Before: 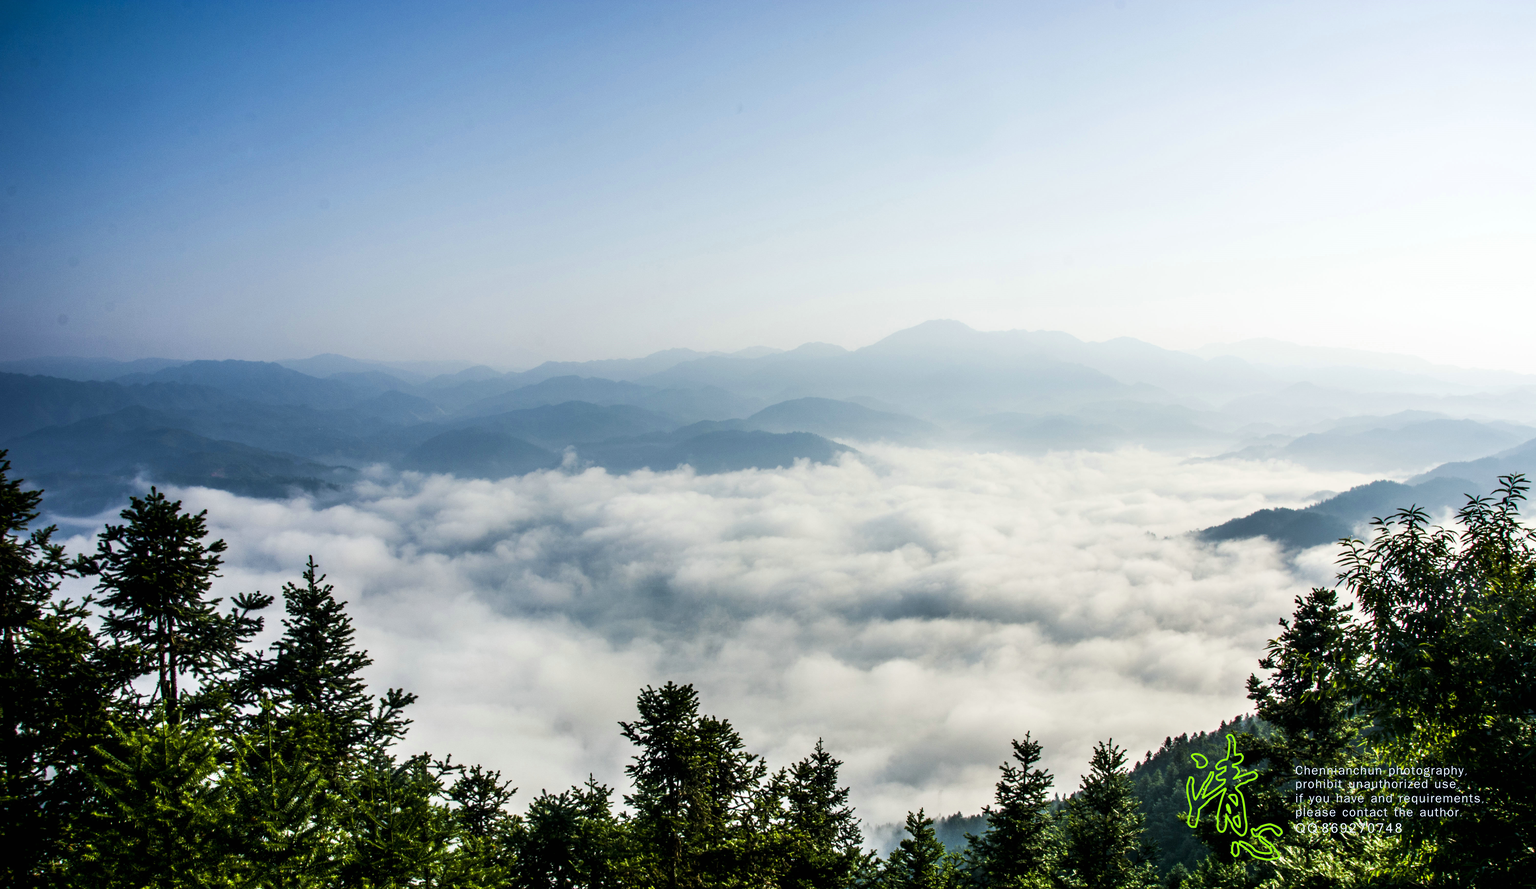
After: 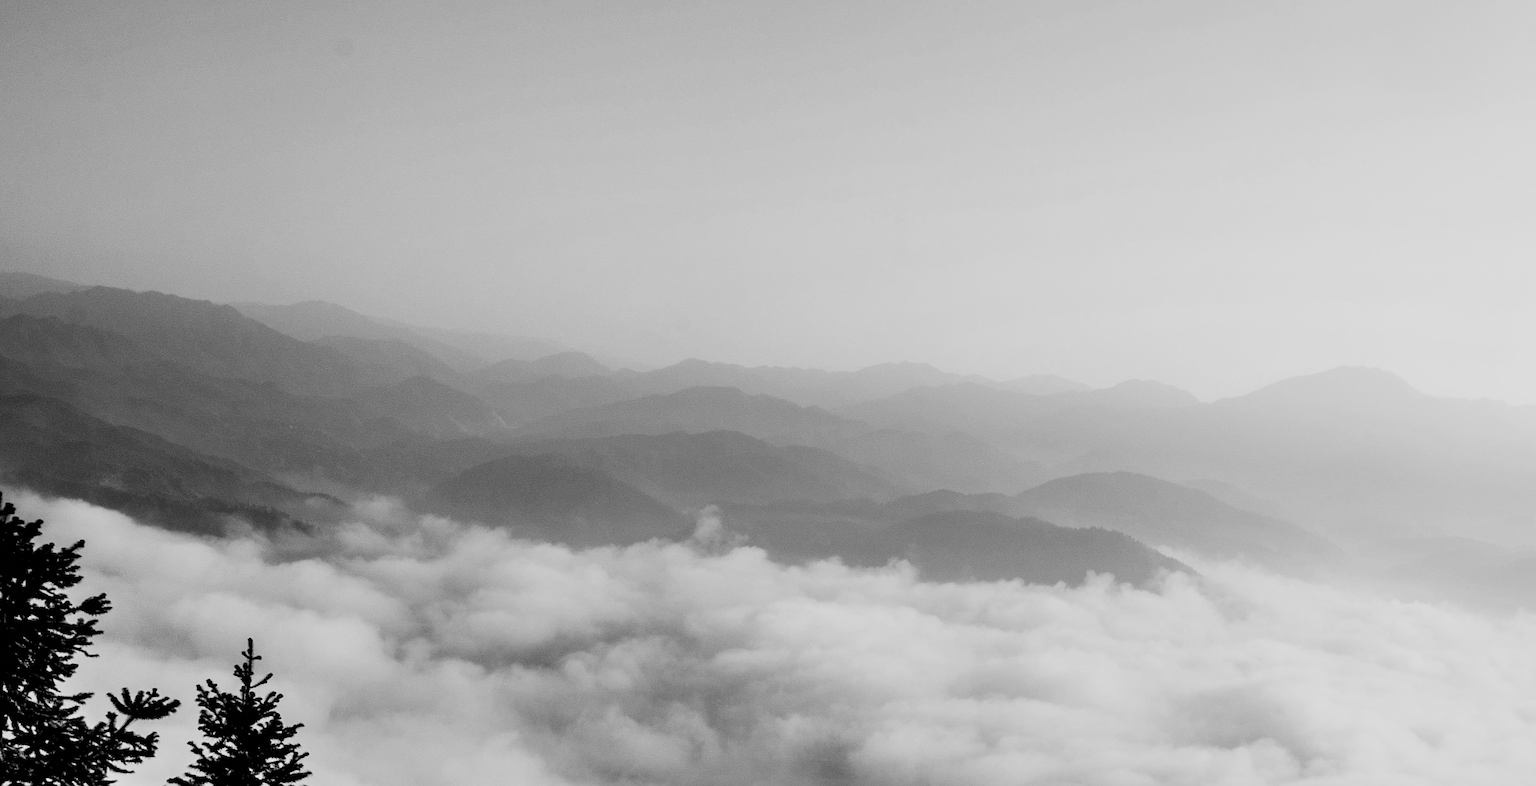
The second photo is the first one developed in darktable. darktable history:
color zones: curves: ch1 [(0, -0.394) (0.143, -0.394) (0.286, -0.394) (0.429, -0.392) (0.571, -0.391) (0.714, -0.391) (0.857, -0.391) (1, -0.394)]
filmic rgb: black relative exposure -7.71 EV, white relative exposure 4.46 EV, hardness 3.76, latitude 49.26%, contrast 1.101, preserve chrominance no, color science v4 (2020), contrast in shadows soft
crop and rotate: angle -6.8°, left 2.119%, top 7.048%, right 27.526%, bottom 30.655%
sharpen: on, module defaults
